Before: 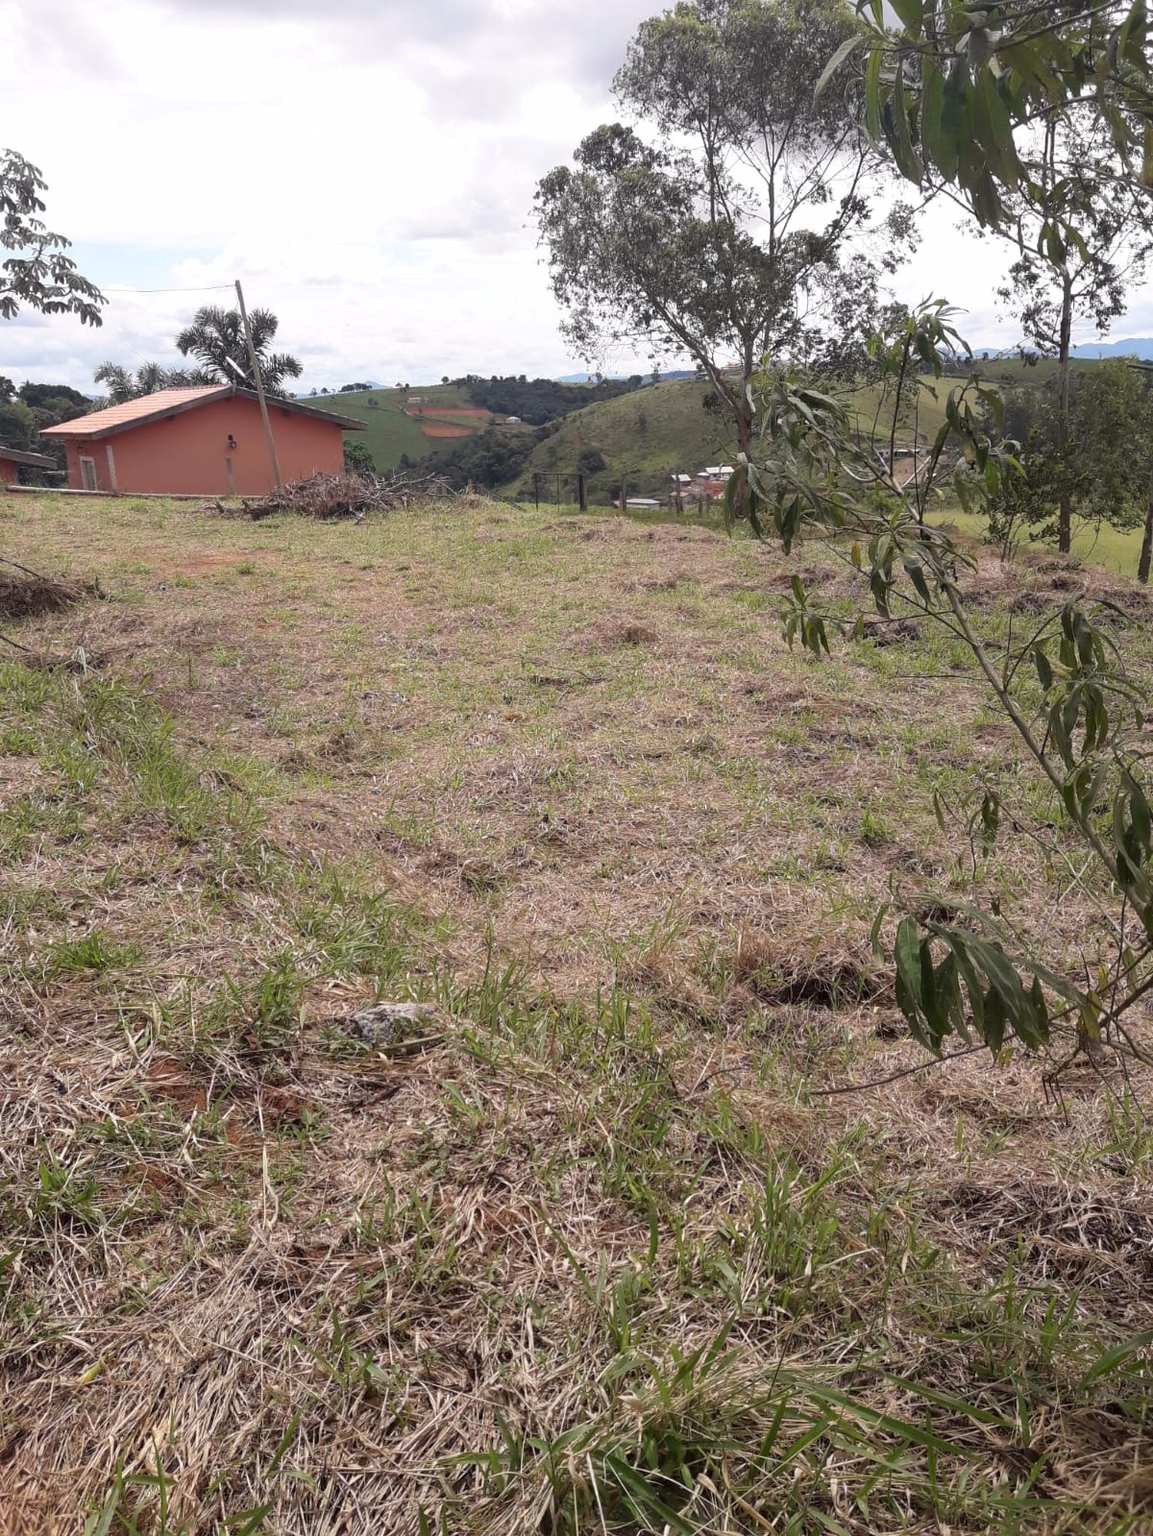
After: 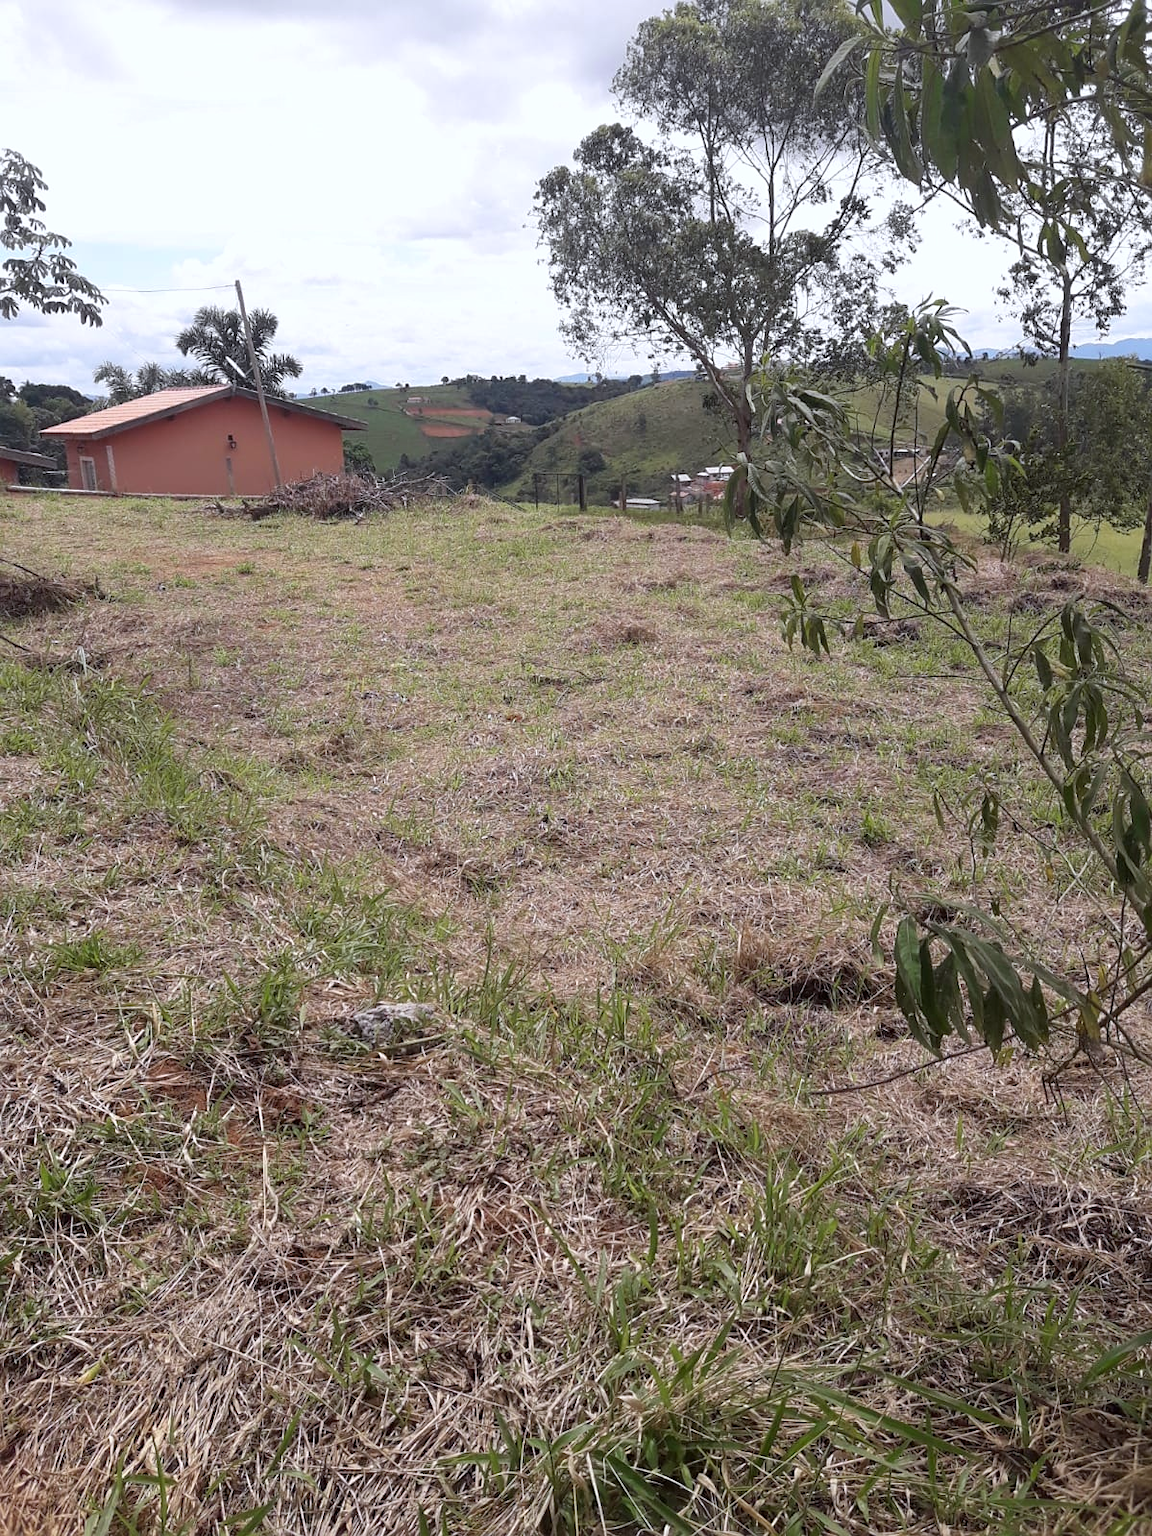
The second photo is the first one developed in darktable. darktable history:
sharpen: amount 0.2
white balance: red 0.974, blue 1.044
